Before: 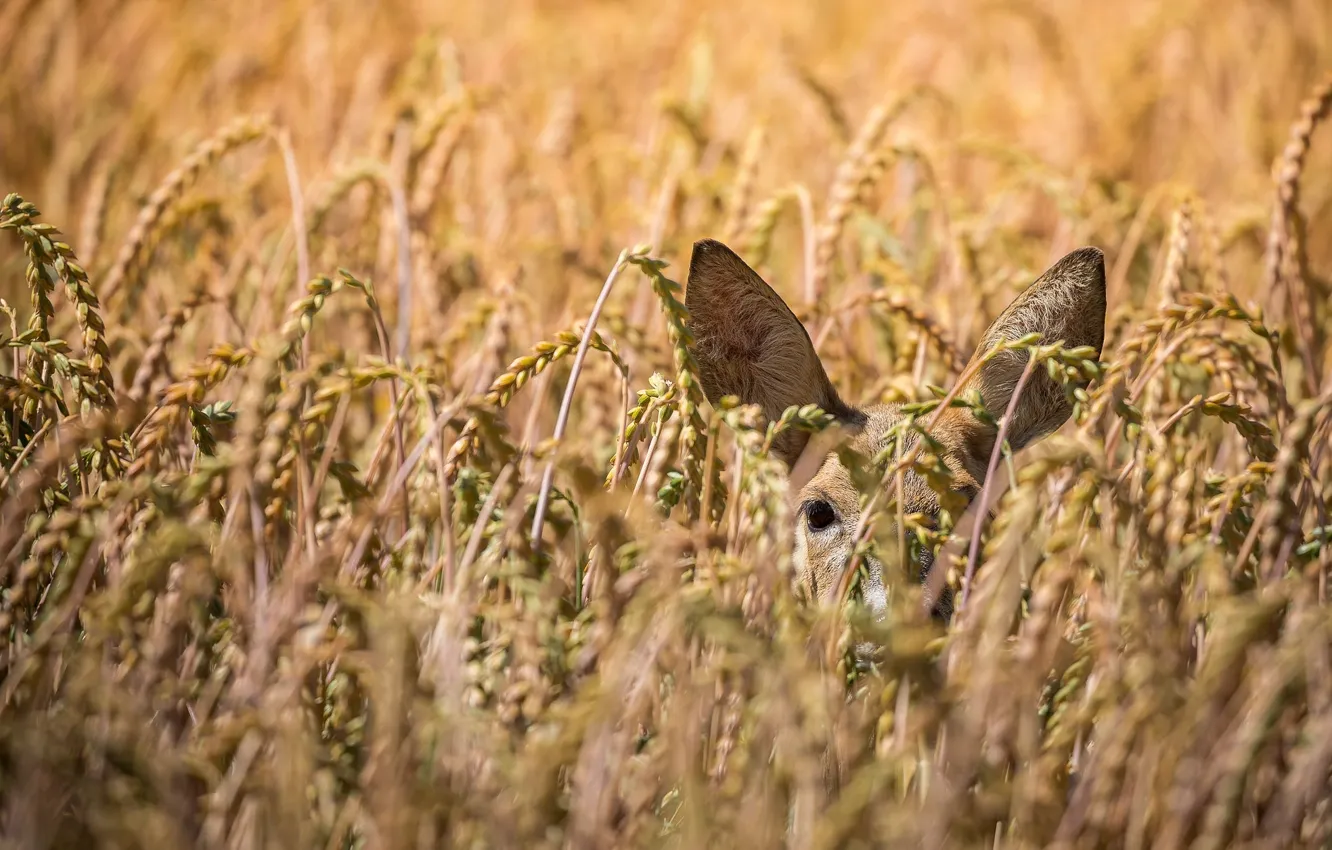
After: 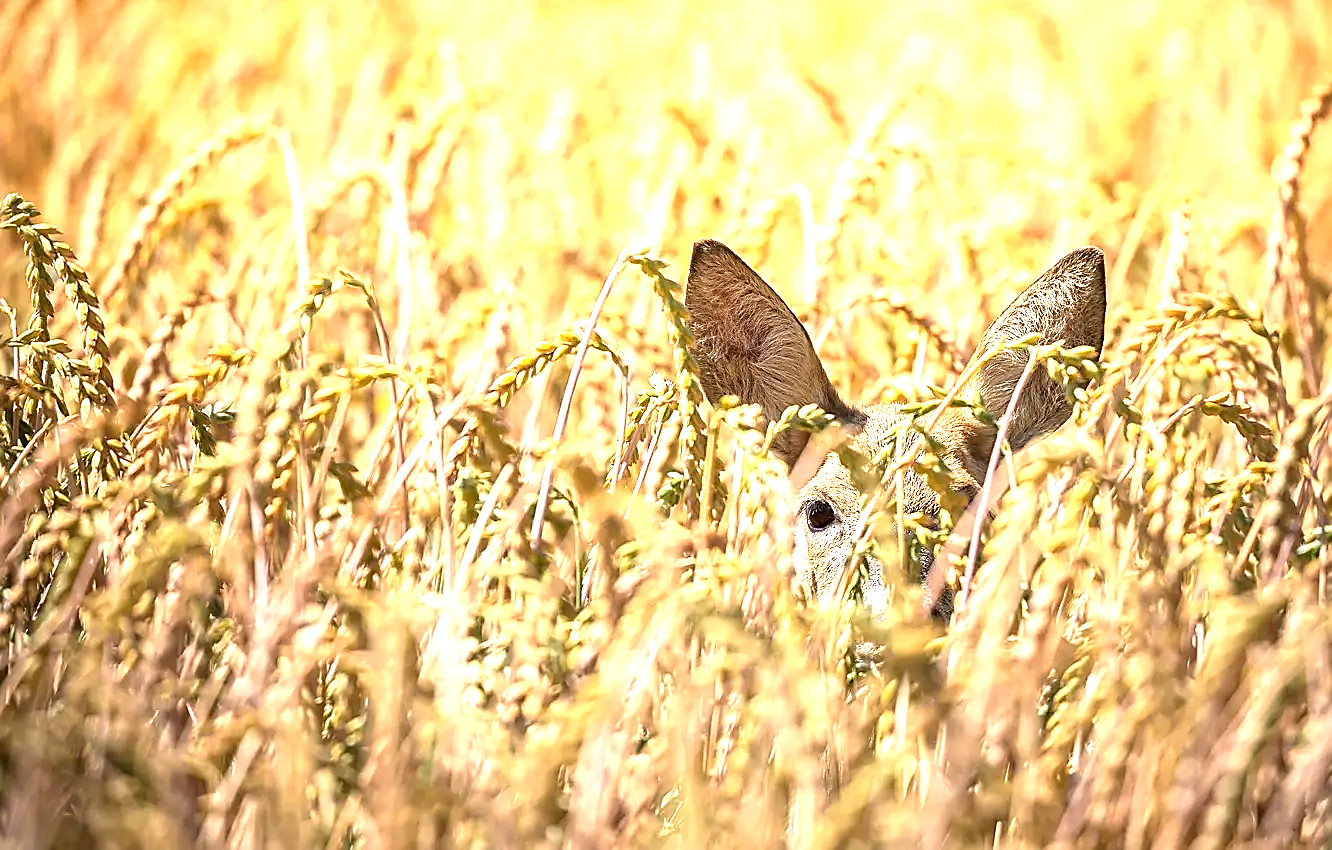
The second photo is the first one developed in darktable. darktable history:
sharpen: radius 1.41, amount 1.244, threshold 0.799
exposure: black level correction 0, exposure 1.566 EV, compensate highlight preservation false
